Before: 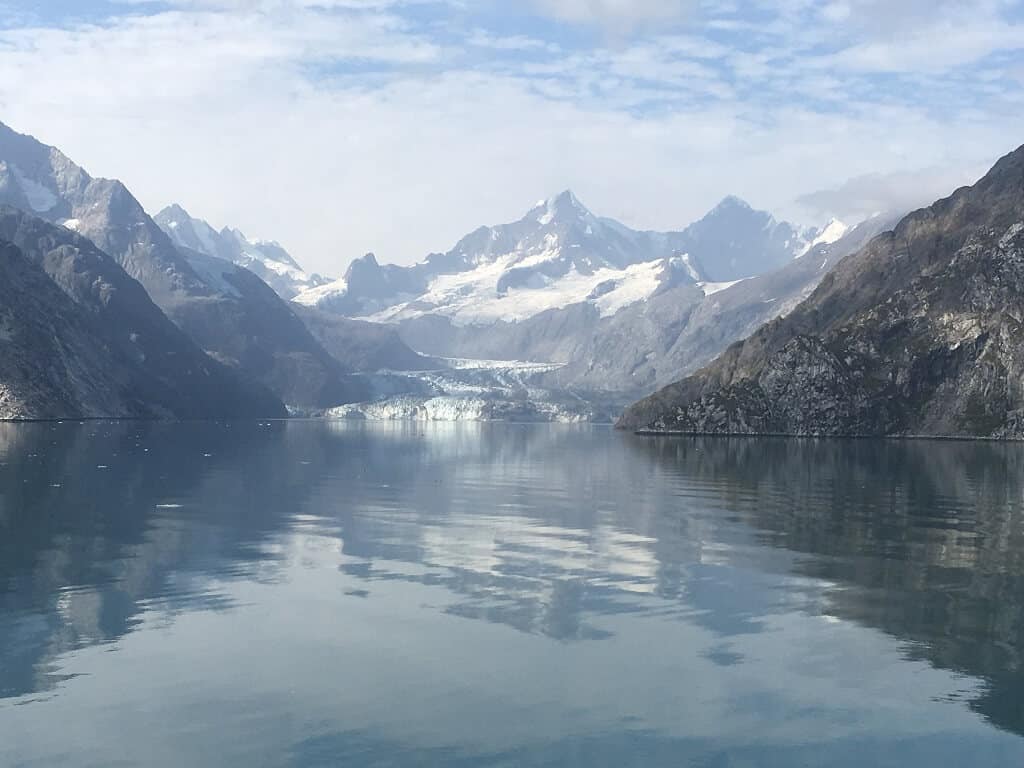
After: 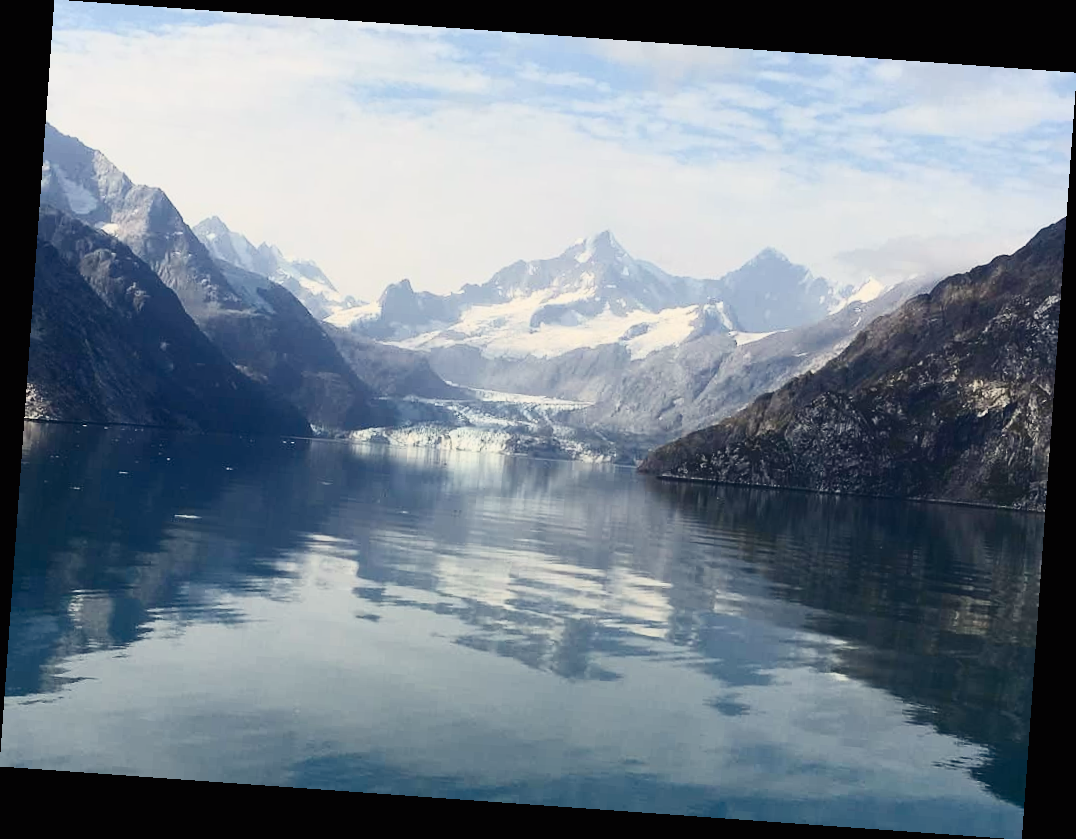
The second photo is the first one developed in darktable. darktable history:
rotate and perspective: rotation 4.1°, automatic cropping off
exposure: black level correction -0.015, exposure -0.5 EV, compensate highlight preservation false
contrast brightness saturation: contrast 0.39, brightness 0.1
color balance rgb: shadows lift › chroma 3%, shadows lift › hue 280.8°, power › hue 330°, highlights gain › chroma 3%, highlights gain › hue 75.6°, global offset › luminance -1%, perceptual saturation grading › global saturation 20%, perceptual saturation grading › highlights -25%, perceptual saturation grading › shadows 50%, global vibrance 20%
